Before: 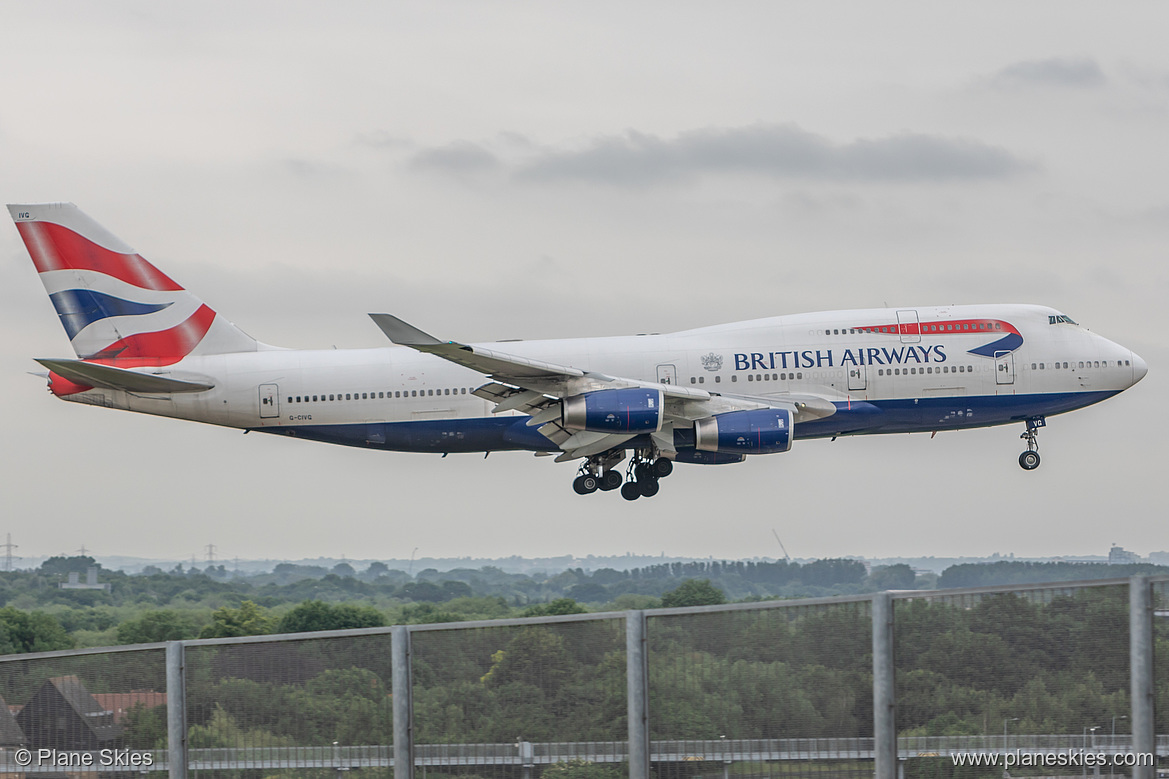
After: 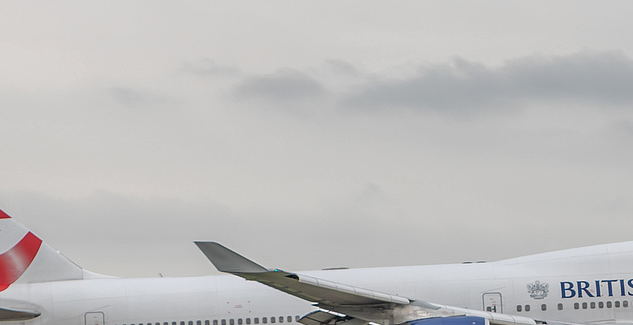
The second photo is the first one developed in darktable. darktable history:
shadows and highlights: shadows 36.31, highlights -28.2, soften with gaussian
crop: left 14.957%, top 9.275%, right 30.864%, bottom 48.935%
